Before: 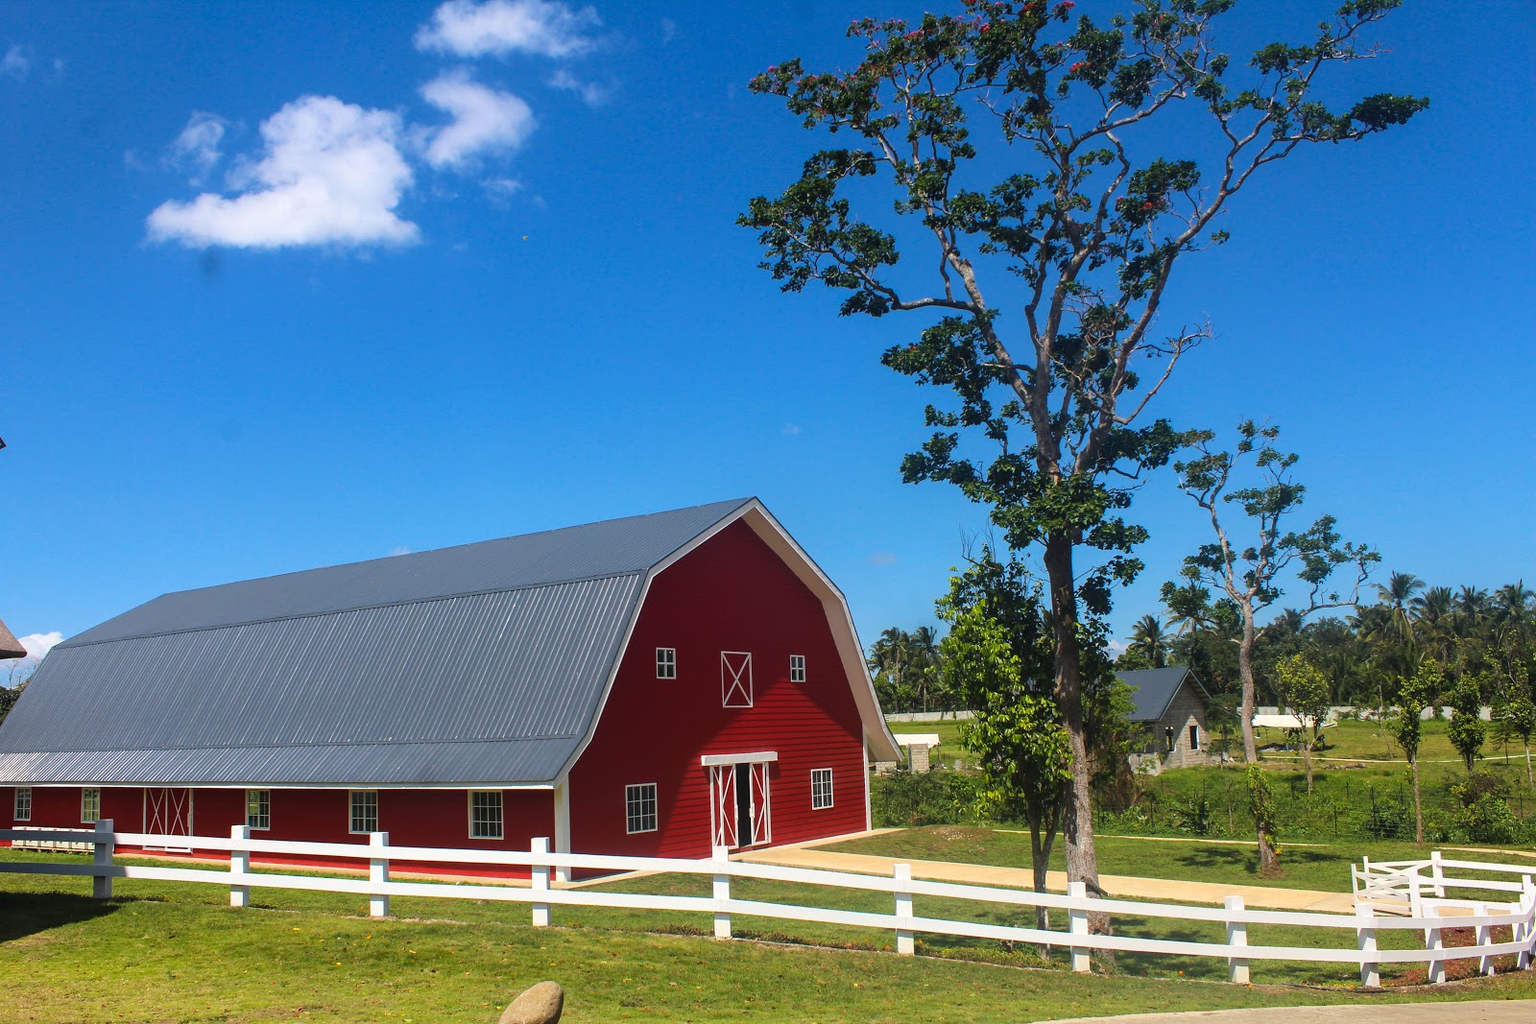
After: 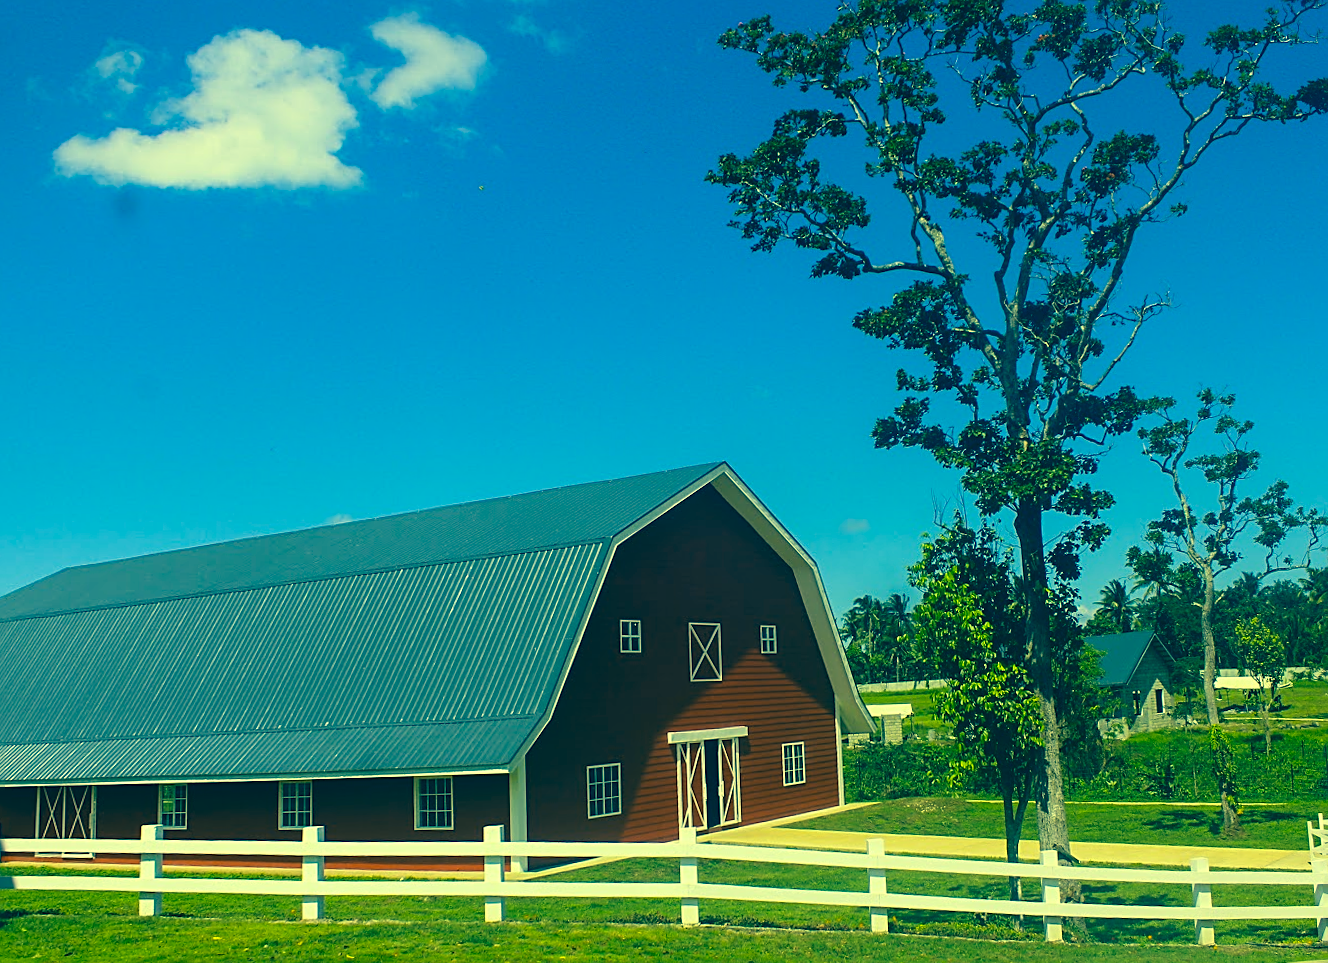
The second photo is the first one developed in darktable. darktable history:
color correction: highlights a* -15.58, highlights b* 40, shadows a* -40, shadows b* -26.18
sharpen: amount 0.6
rotate and perspective: rotation -0.013°, lens shift (vertical) -0.027, lens shift (horizontal) 0.178, crop left 0.016, crop right 0.989, crop top 0.082, crop bottom 0.918
crop: left 7.598%, right 7.873%
